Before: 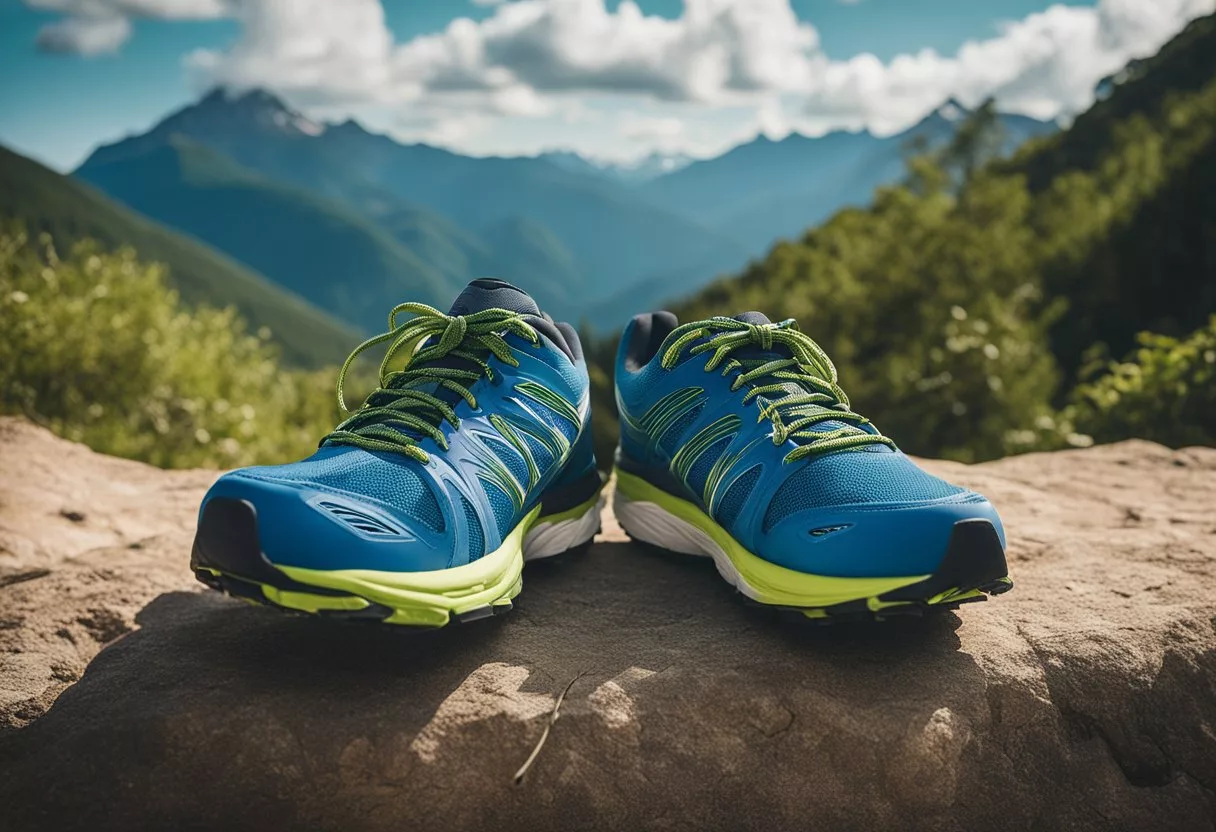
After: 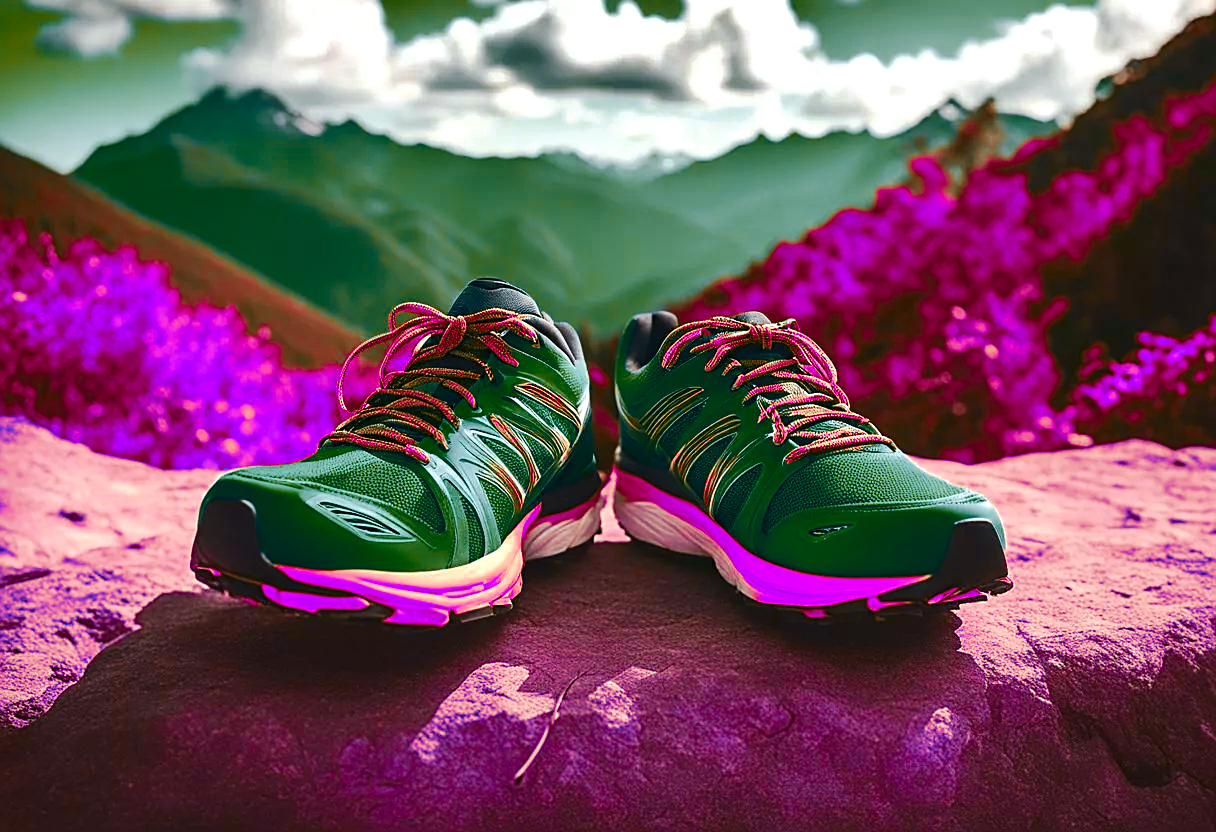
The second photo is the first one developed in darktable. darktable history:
color zones: curves: ch0 [(0.826, 0.353)]; ch1 [(0.242, 0.647) (0.889, 0.342)]; ch2 [(0.246, 0.089) (0.969, 0.068)]
tone curve: curves: ch0 [(0, 0) (0.003, 0.005) (0.011, 0.011) (0.025, 0.022) (0.044, 0.035) (0.069, 0.051) (0.1, 0.073) (0.136, 0.106) (0.177, 0.147) (0.224, 0.195) (0.277, 0.253) (0.335, 0.315) (0.399, 0.388) (0.468, 0.488) (0.543, 0.586) (0.623, 0.685) (0.709, 0.764) (0.801, 0.838) (0.898, 0.908) (1, 1)], preserve colors none
color balance rgb: linear chroma grading › shadows -2.2%, linear chroma grading › highlights -15%, linear chroma grading › global chroma -10%, linear chroma grading › mid-tones -10%, perceptual saturation grading › global saturation 45%, perceptual saturation grading › highlights -50%, perceptual saturation grading › shadows 30%, perceptual brilliance grading › global brilliance 18%, global vibrance 45%
shadows and highlights: shadows 30.63, highlights -63.22, shadows color adjustment 98%, highlights color adjustment 58.61%, soften with gaussian
rgb levels: mode RGB, independent channels, levels [[0, 0.5, 1], [0, 0.521, 1], [0, 0.536, 1]]
sharpen: on, module defaults
